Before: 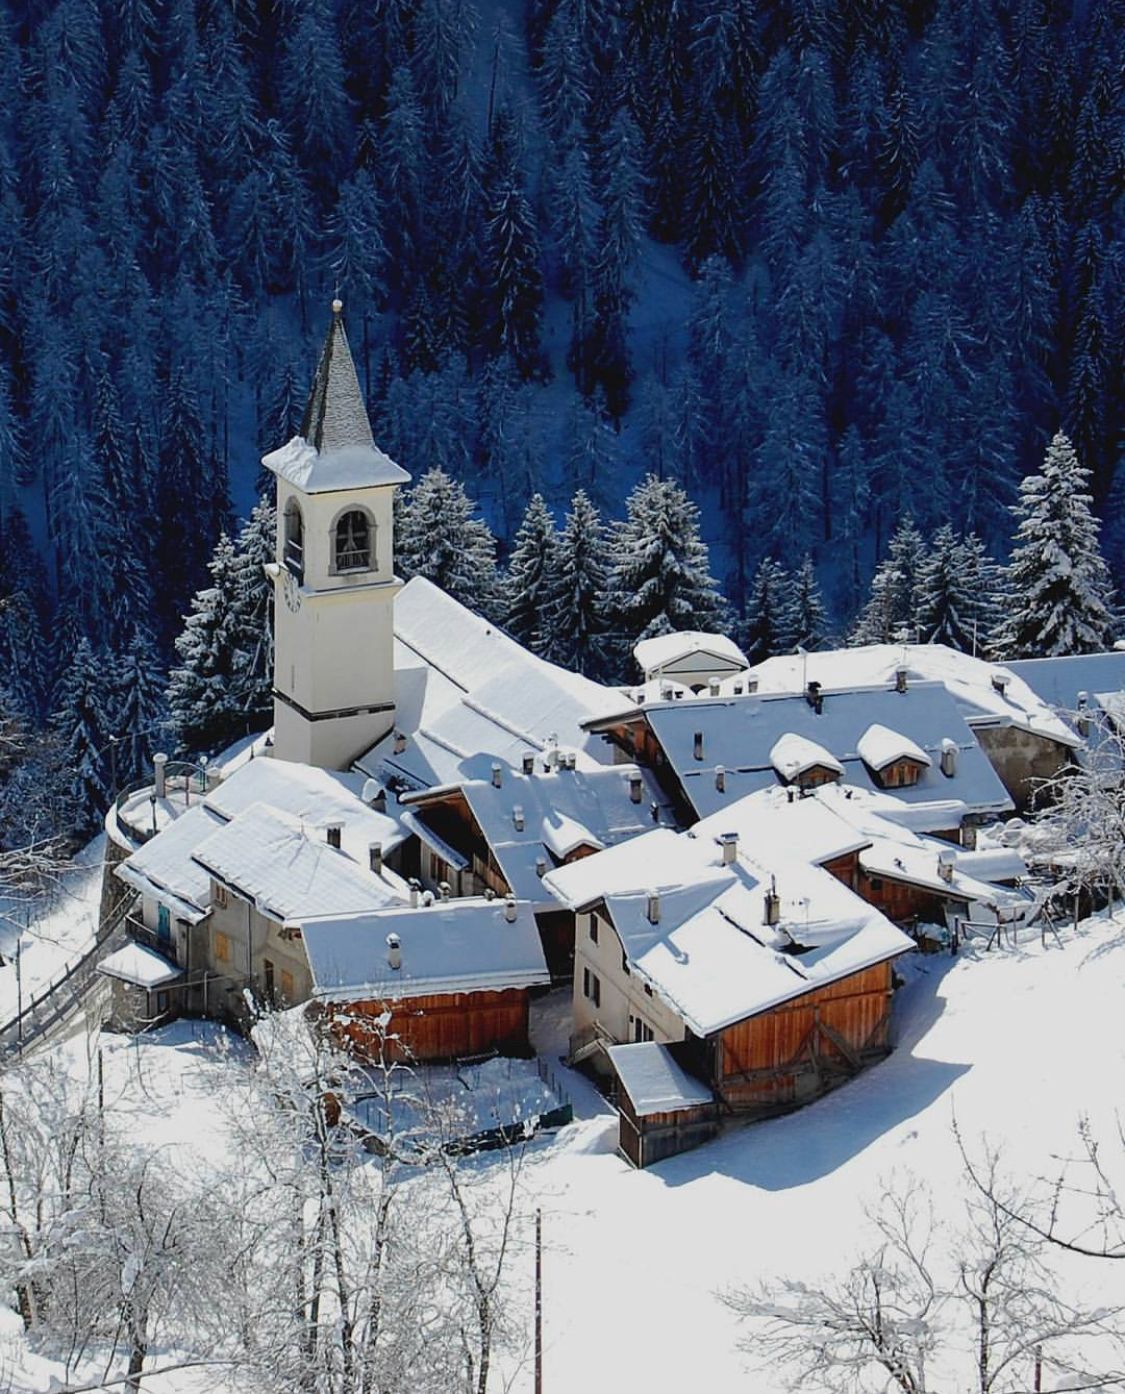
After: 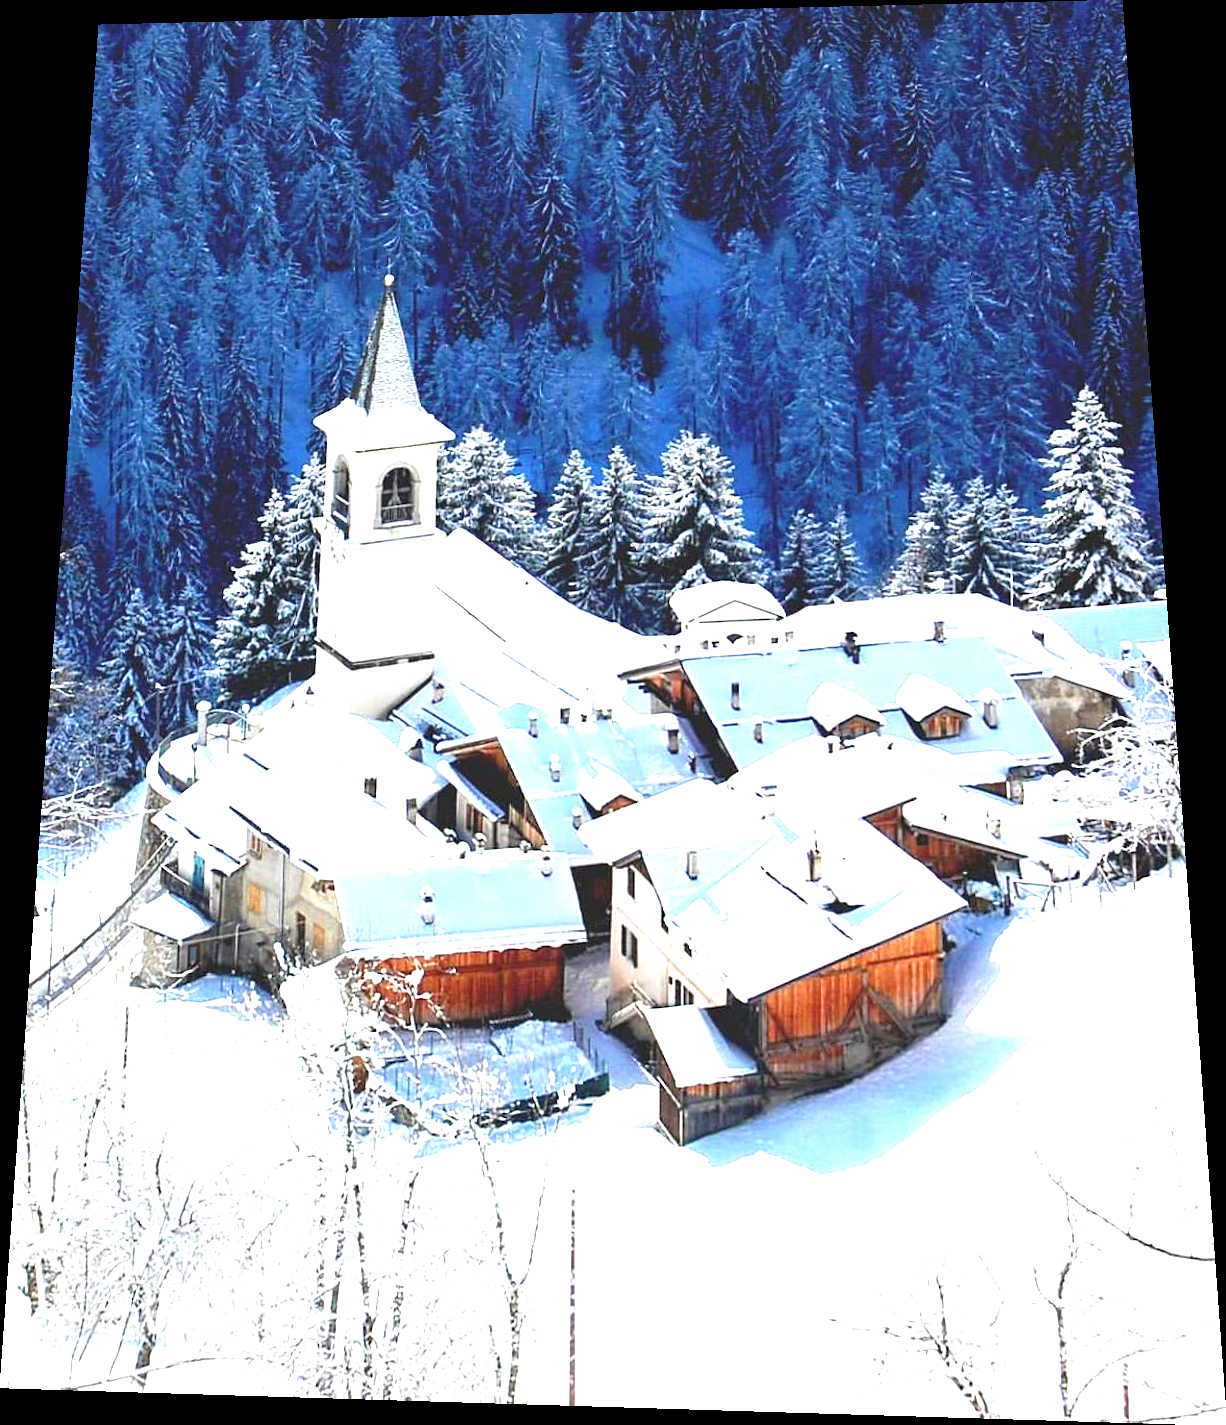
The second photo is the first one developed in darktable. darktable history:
rotate and perspective: rotation 0.128°, lens shift (vertical) -0.181, lens shift (horizontal) -0.044, shear 0.001, automatic cropping off
exposure: exposure 2.207 EV, compensate highlight preservation false
